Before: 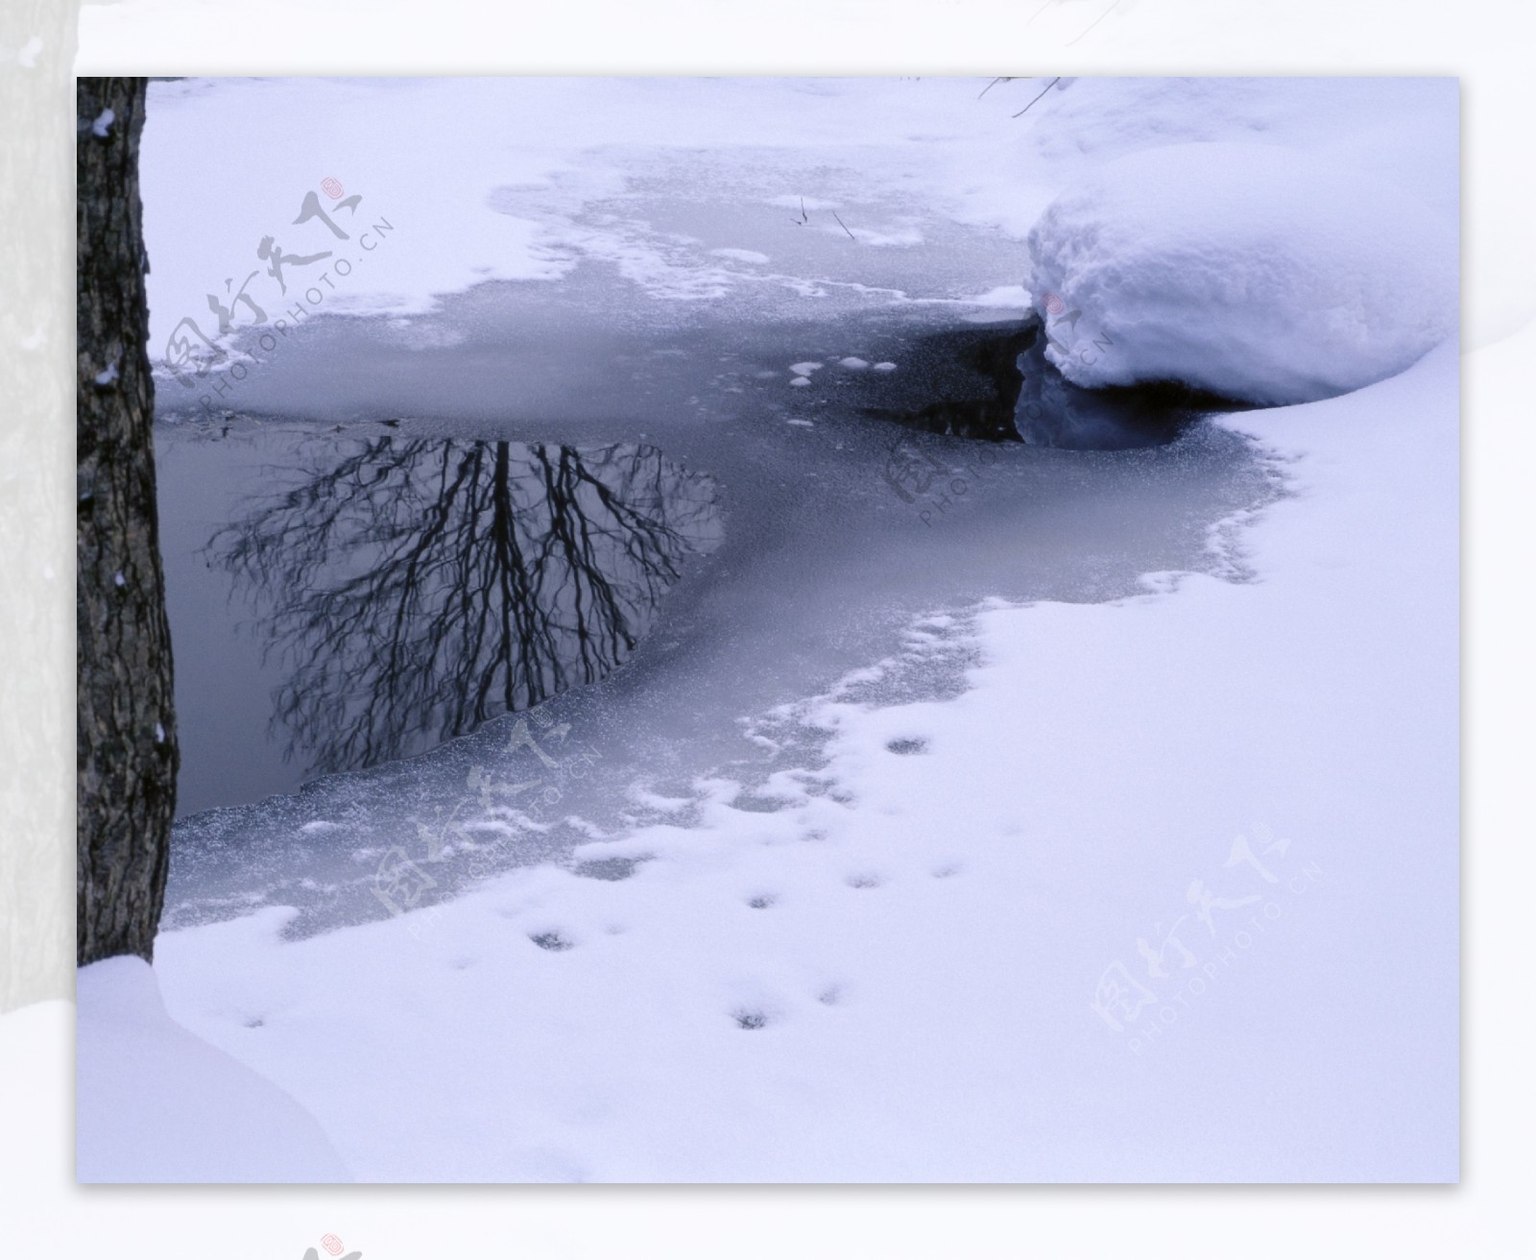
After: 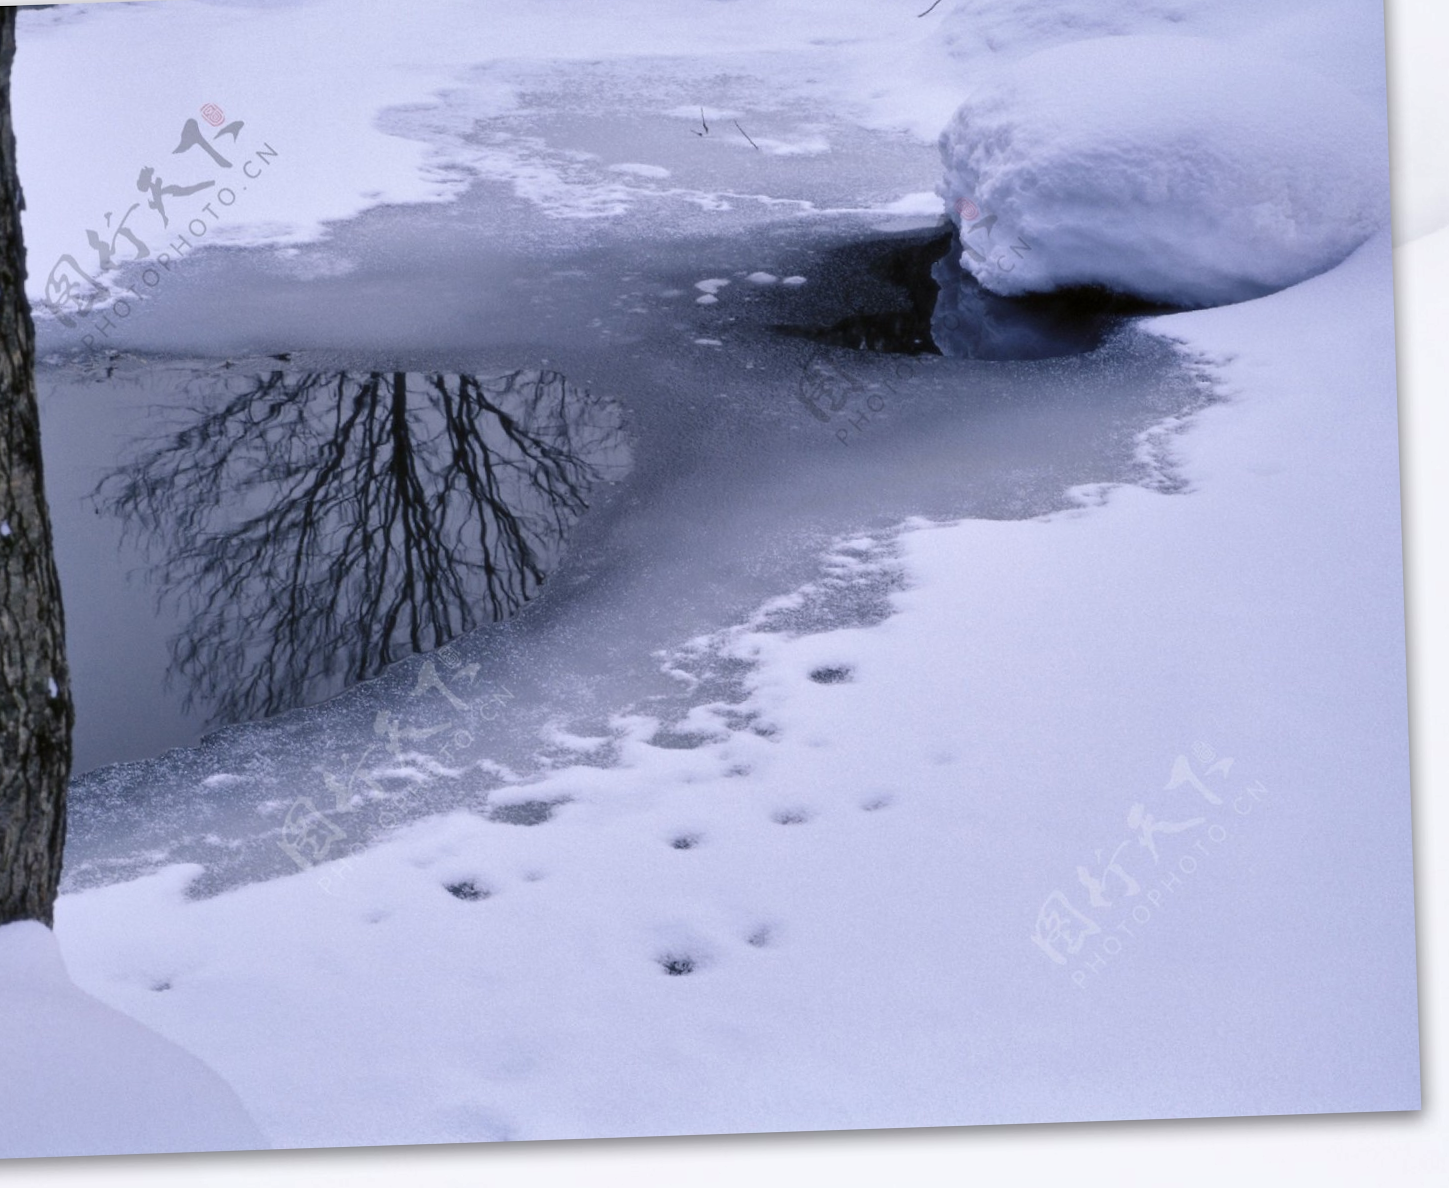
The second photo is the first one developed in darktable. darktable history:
shadows and highlights: shadows 53, soften with gaussian
tone equalizer: on, module defaults
crop and rotate: angle 1.96°, left 5.673%, top 5.673%
